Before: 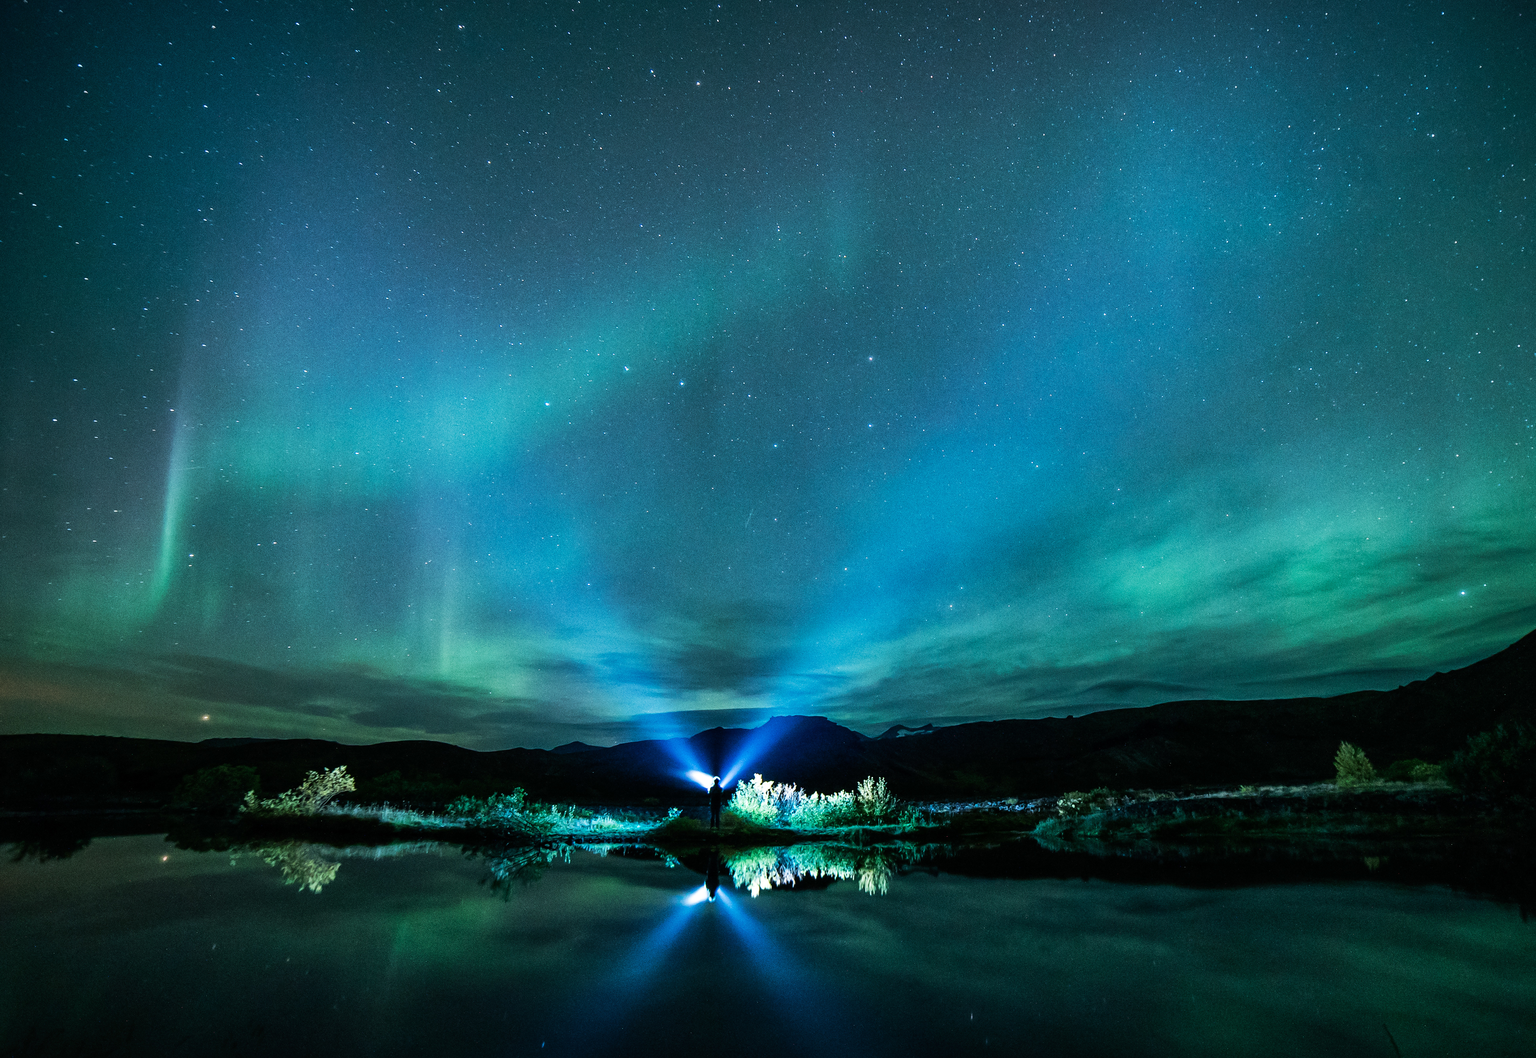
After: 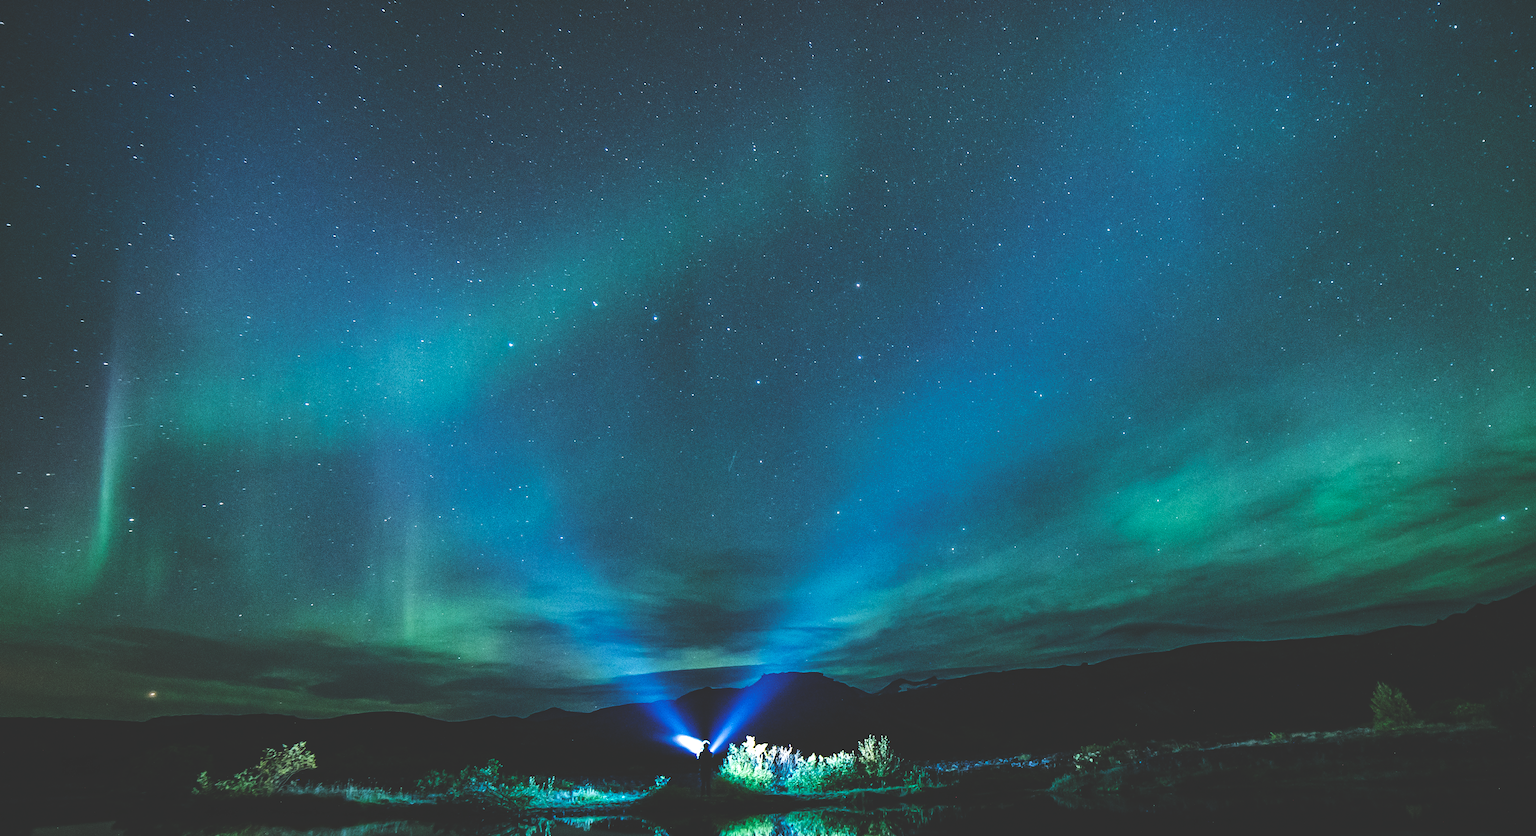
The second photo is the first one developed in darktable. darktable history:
crop: left 5.596%, top 10.314%, right 3.534%, bottom 19.395%
rotate and perspective: rotation -1.77°, lens shift (horizontal) 0.004, automatic cropping off
rgb curve: curves: ch0 [(0, 0.186) (0.314, 0.284) (0.775, 0.708) (1, 1)], compensate middle gray true, preserve colors none
haze removal: compatibility mode true, adaptive false
